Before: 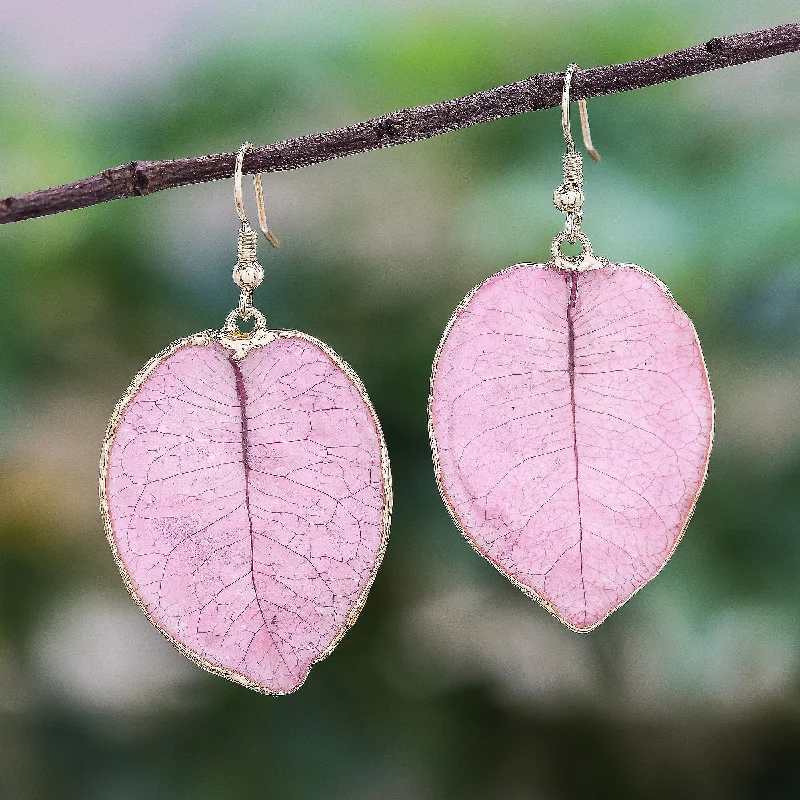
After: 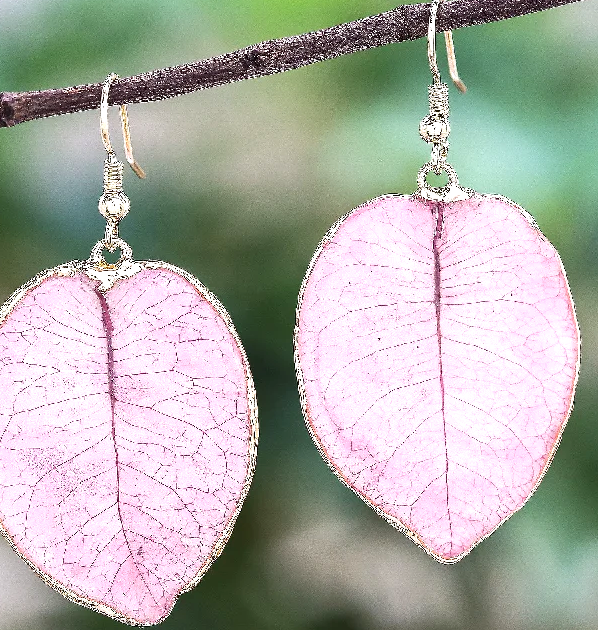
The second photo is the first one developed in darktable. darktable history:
crop: left 16.768%, top 8.653%, right 8.362%, bottom 12.485%
exposure: exposure 0.6 EV, compensate highlight preservation false
